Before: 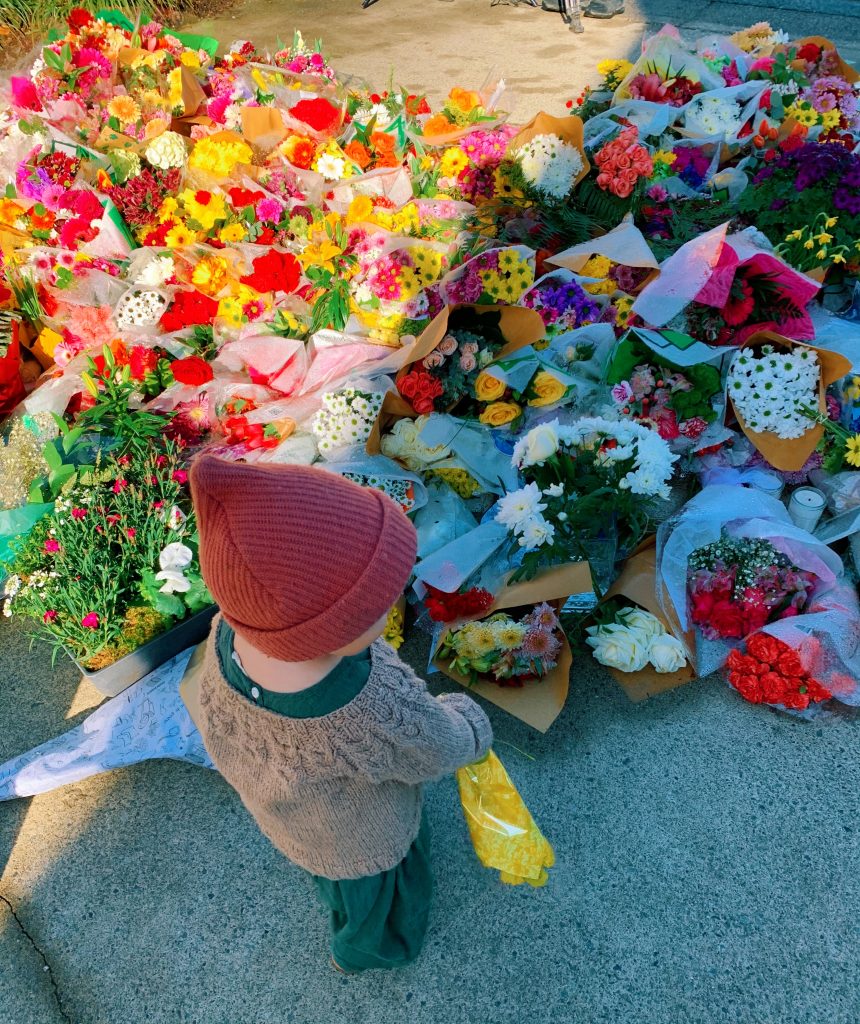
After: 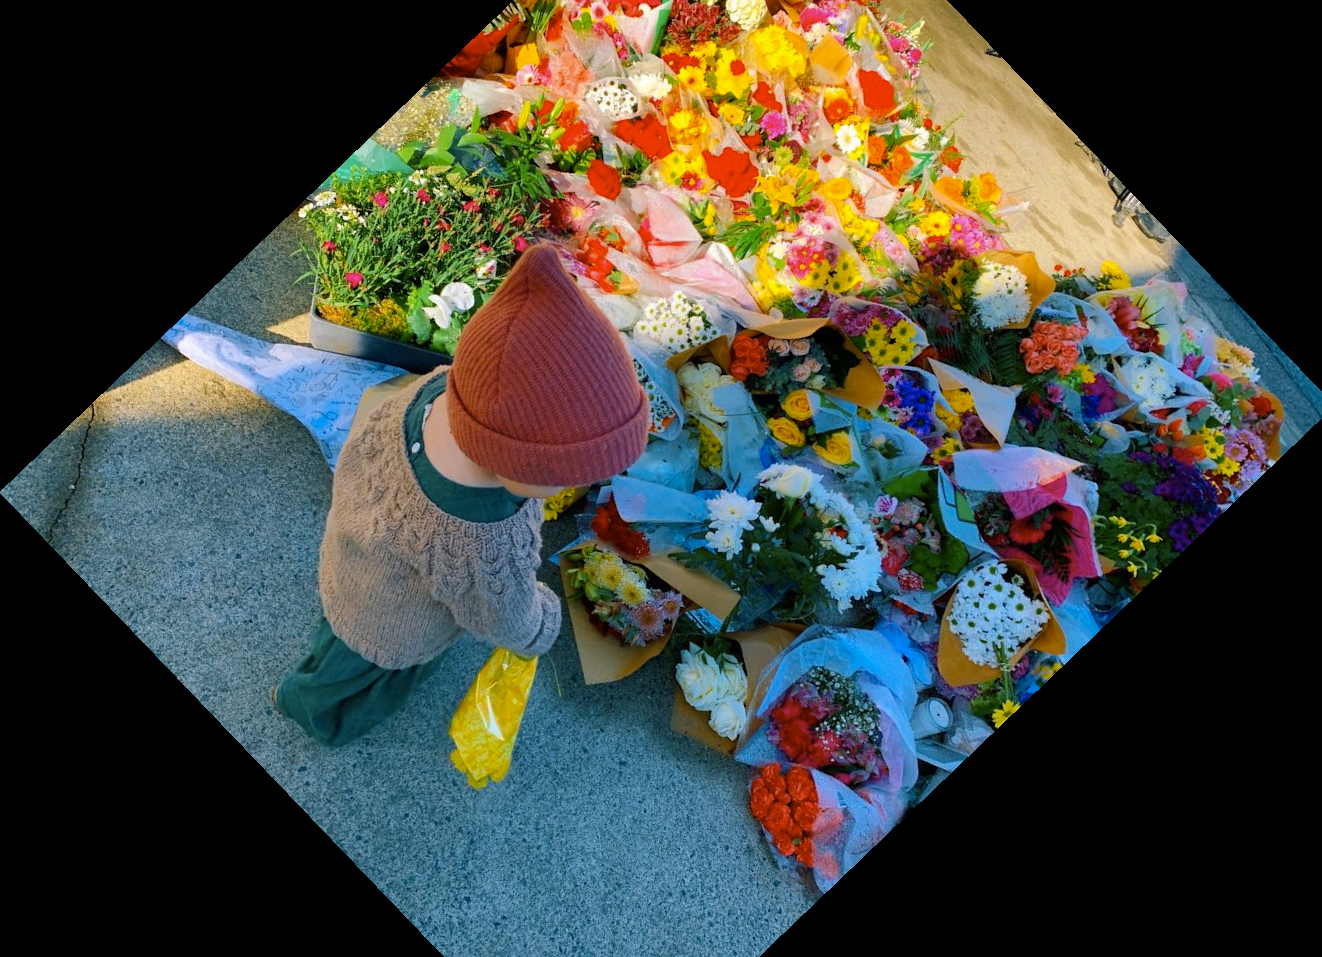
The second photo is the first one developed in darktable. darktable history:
color contrast: green-magenta contrast 0.85, blue-yellow contrast 1.25, unbound 0
crop and rotate: angle -46.26°, top 16.234%, right 0.912%, bottom 11.704%
